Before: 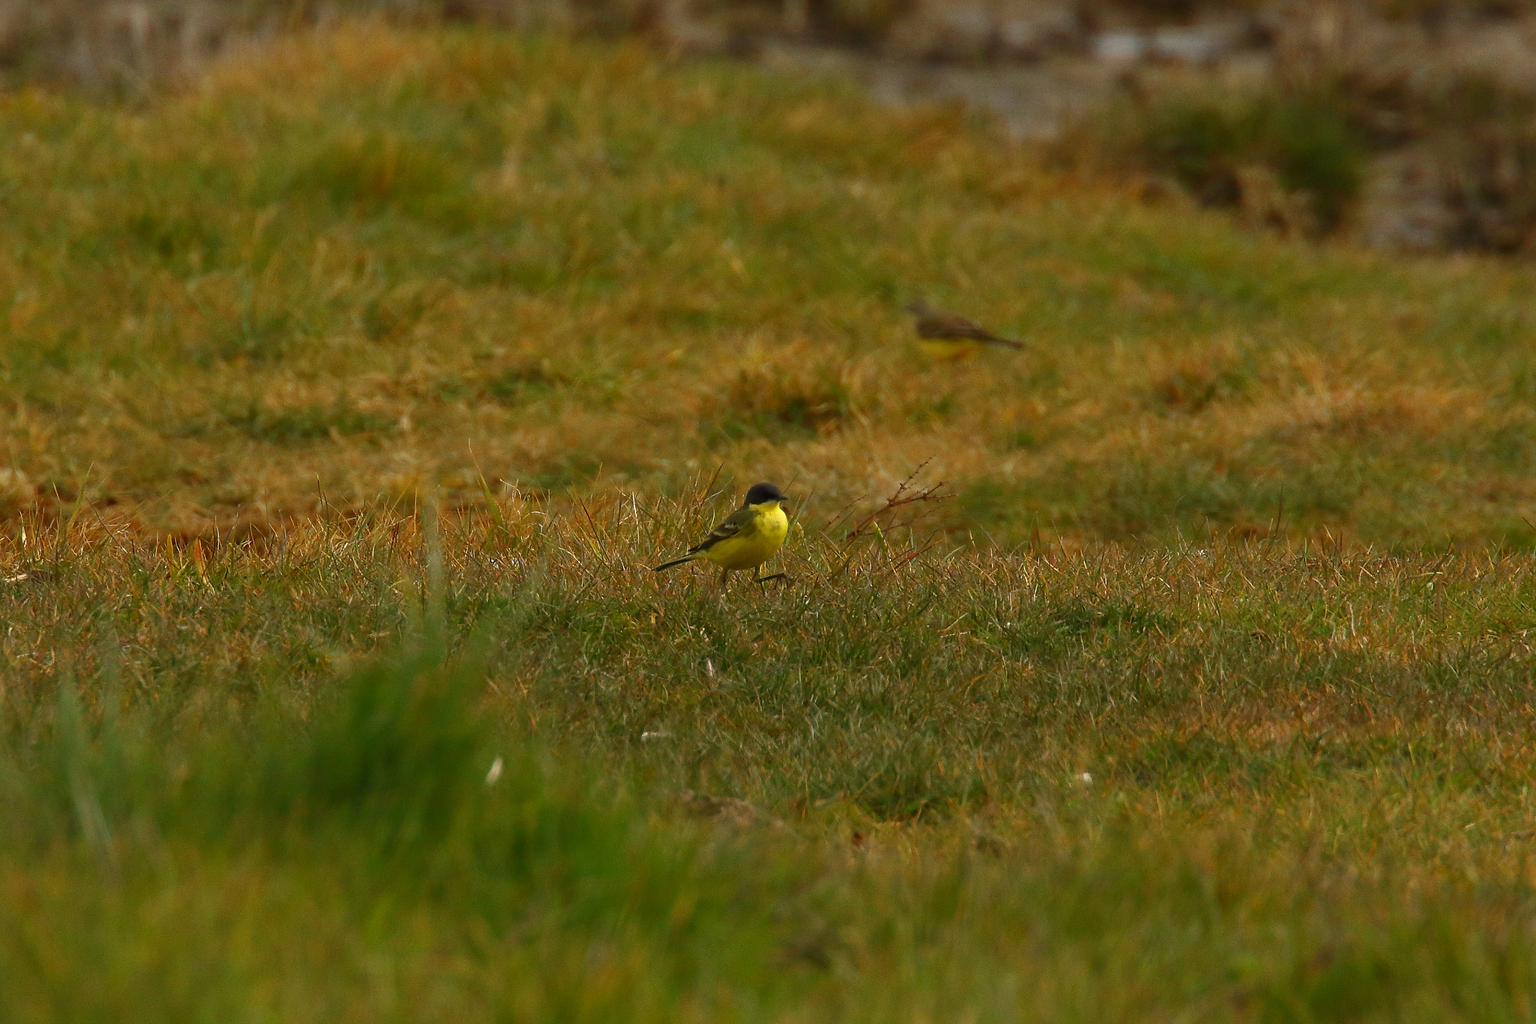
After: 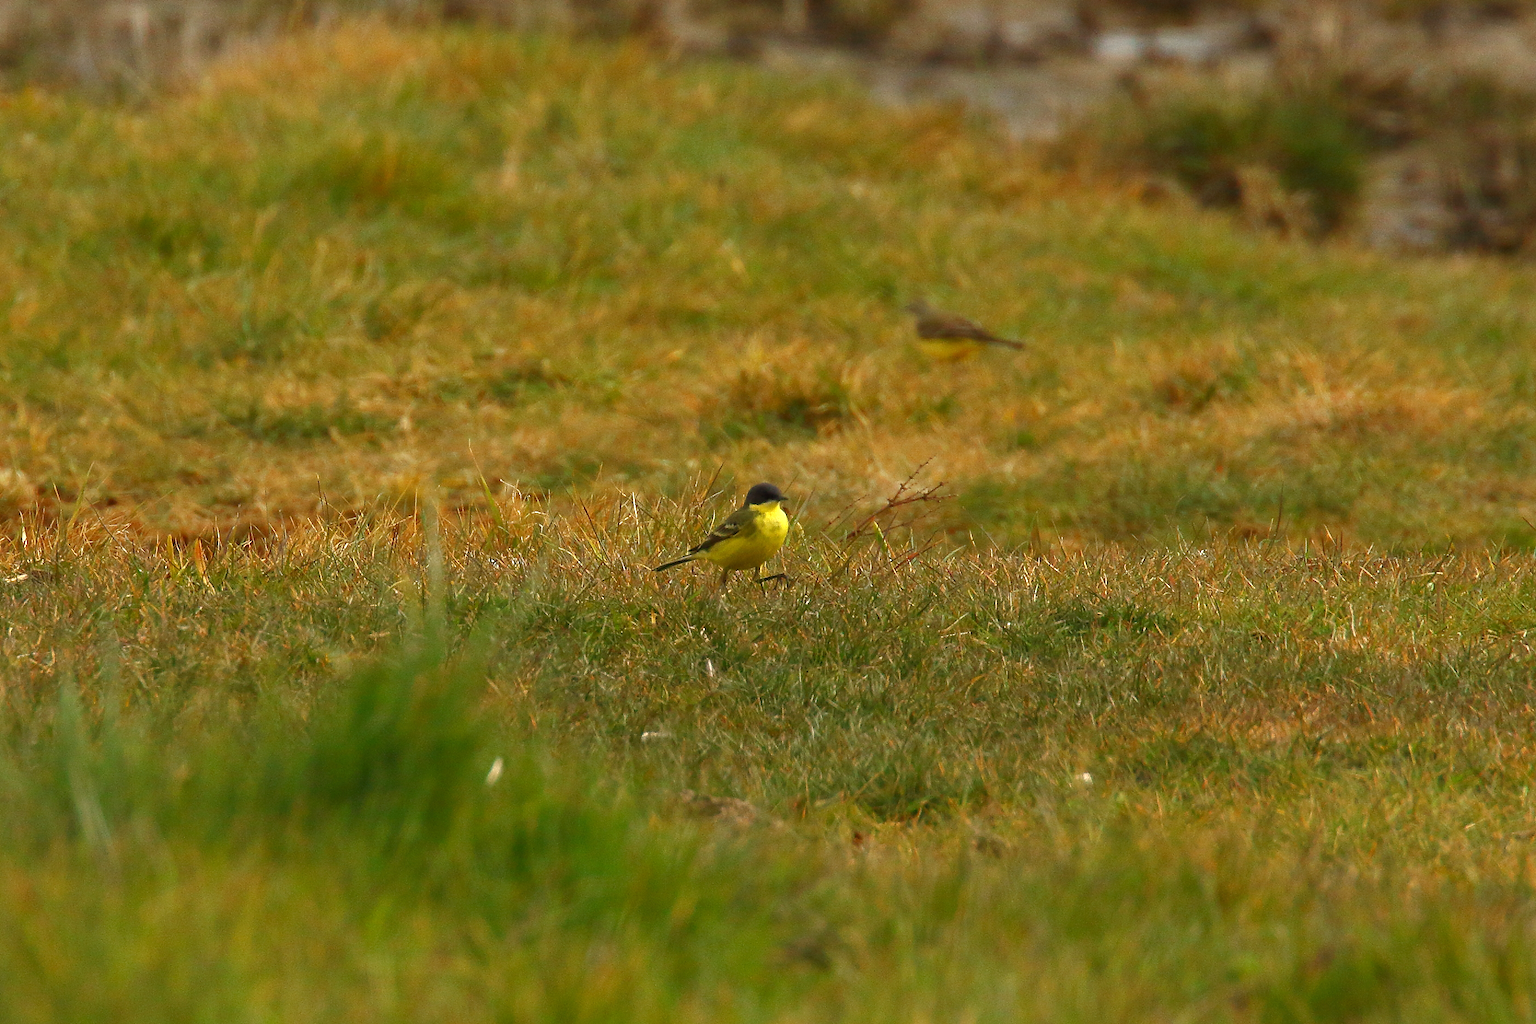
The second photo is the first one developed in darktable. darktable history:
exposure: exposure 0.658 EV, compensate exposure bias true, compensate highlight preservation false
